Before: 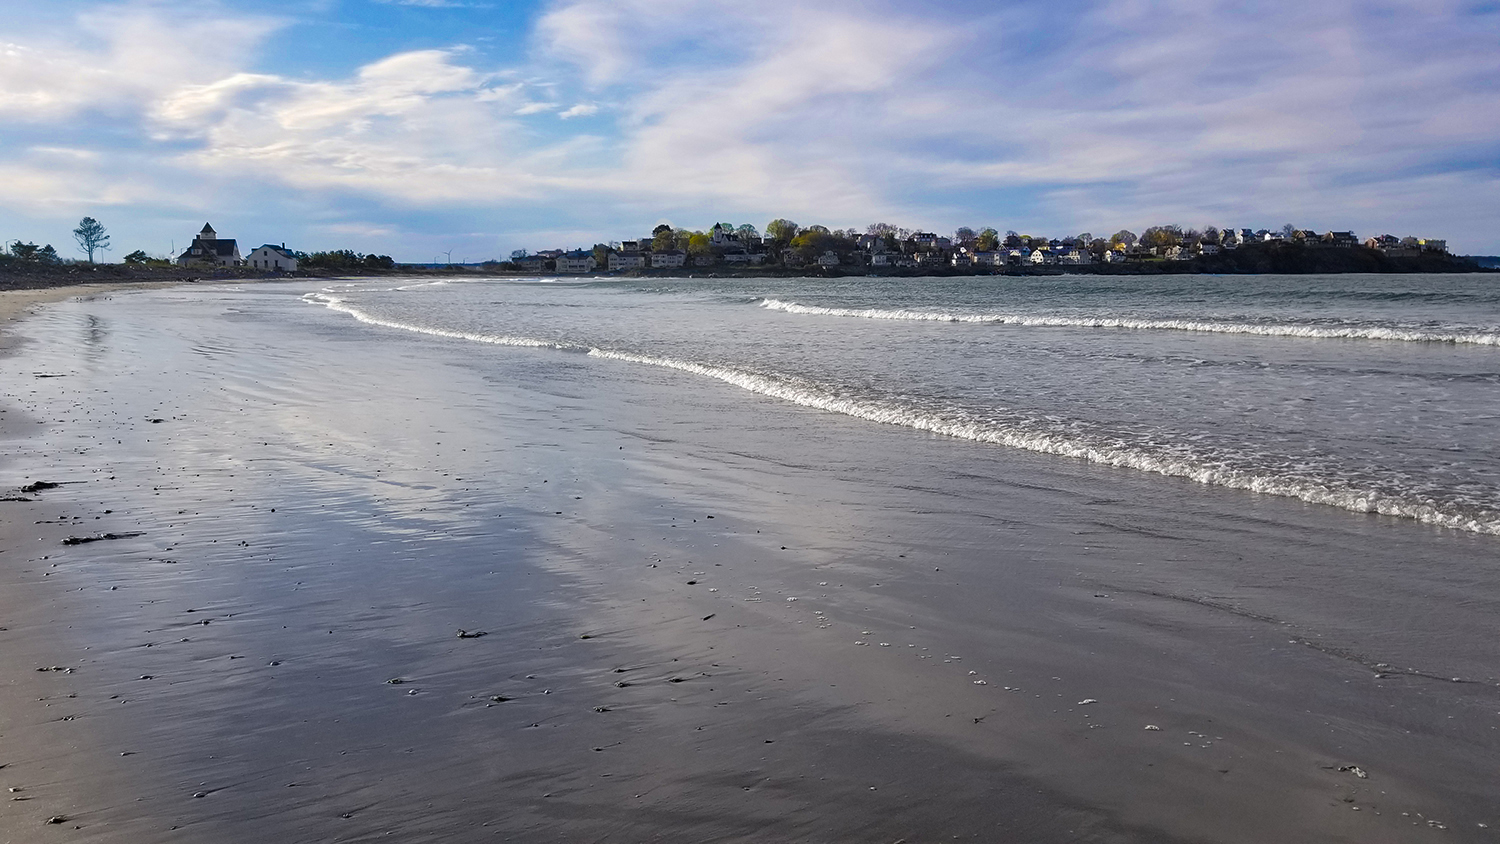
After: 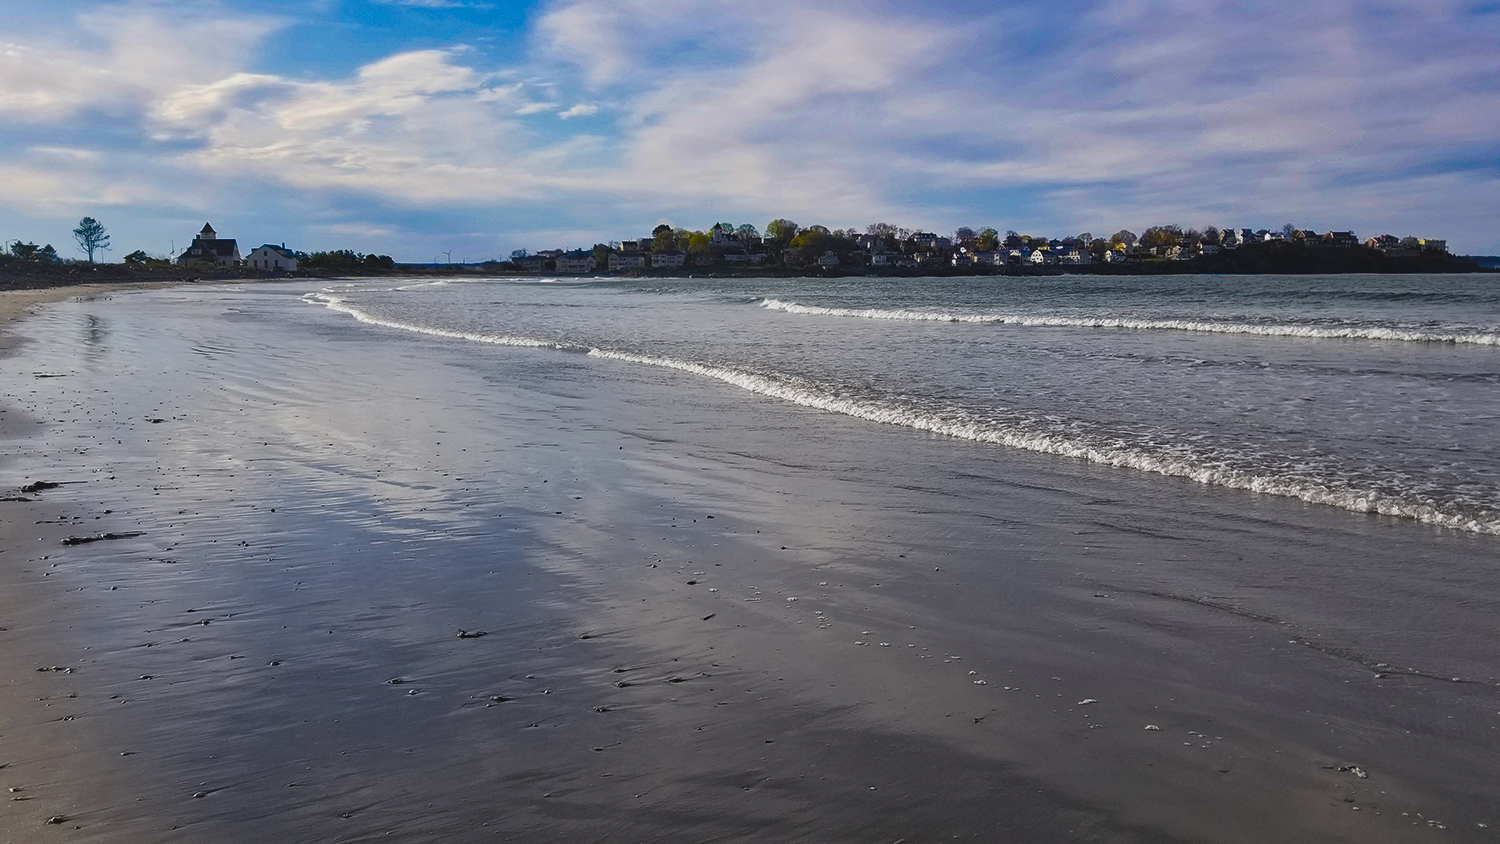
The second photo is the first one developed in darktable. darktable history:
contrast brightness saturation: contrast 0.089, saturation 0.27
exposure: black level correction -0.015, exposure -0.532 EV, compensate exposure bias true, compensate highlight preservation false
local contrast: mode bilateral grid, contrast 26, coarseness 49, detail 122%, midtone range 0.2
